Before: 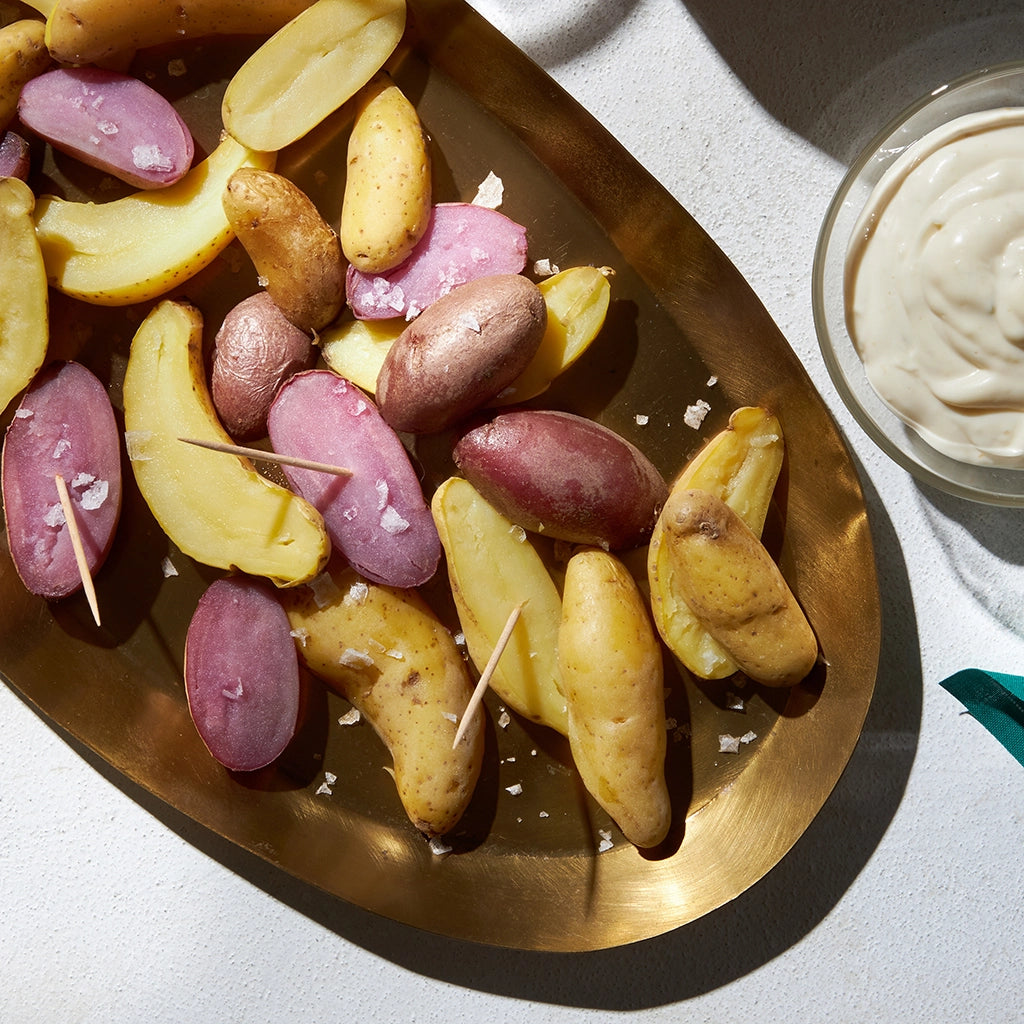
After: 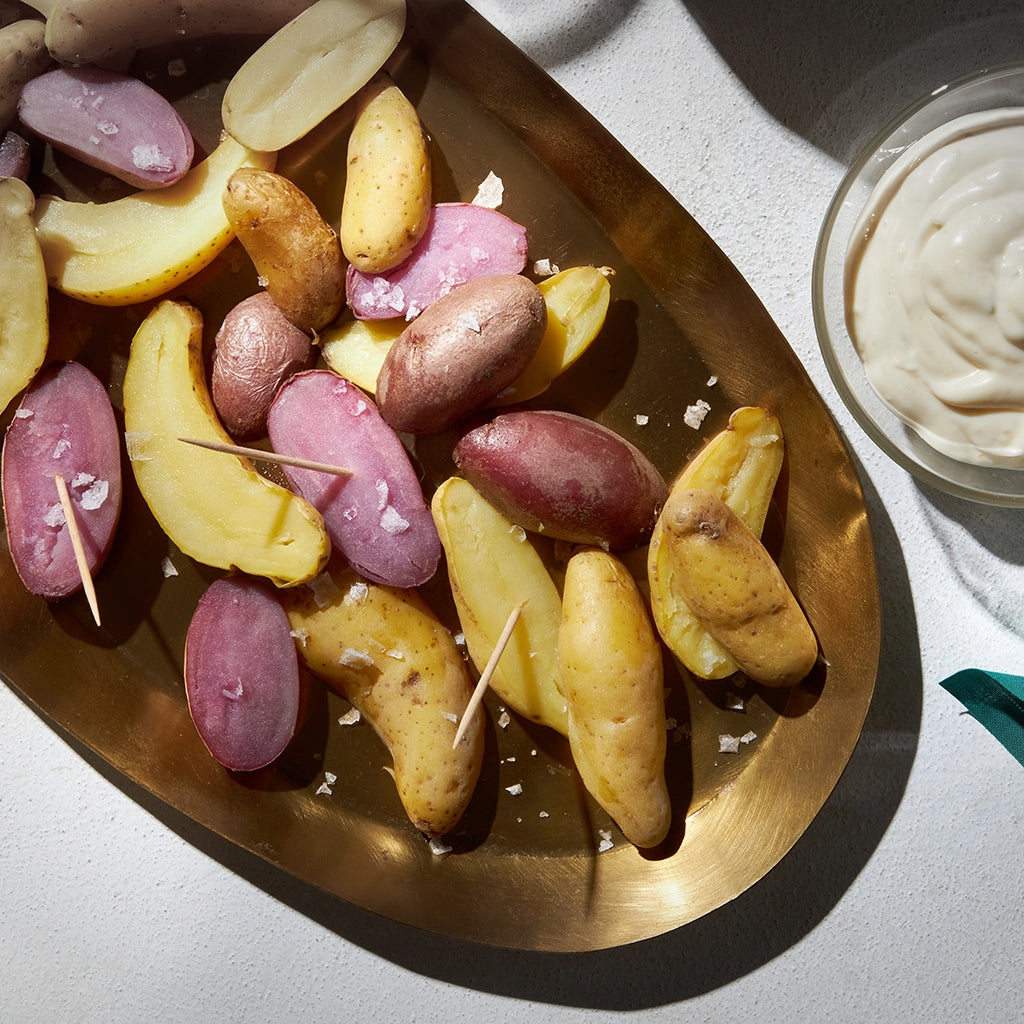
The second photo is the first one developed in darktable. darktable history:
vignetting: fall-off start 100%, brightness -0.282, width/height ratio 1.31
white balance: emerald 1
